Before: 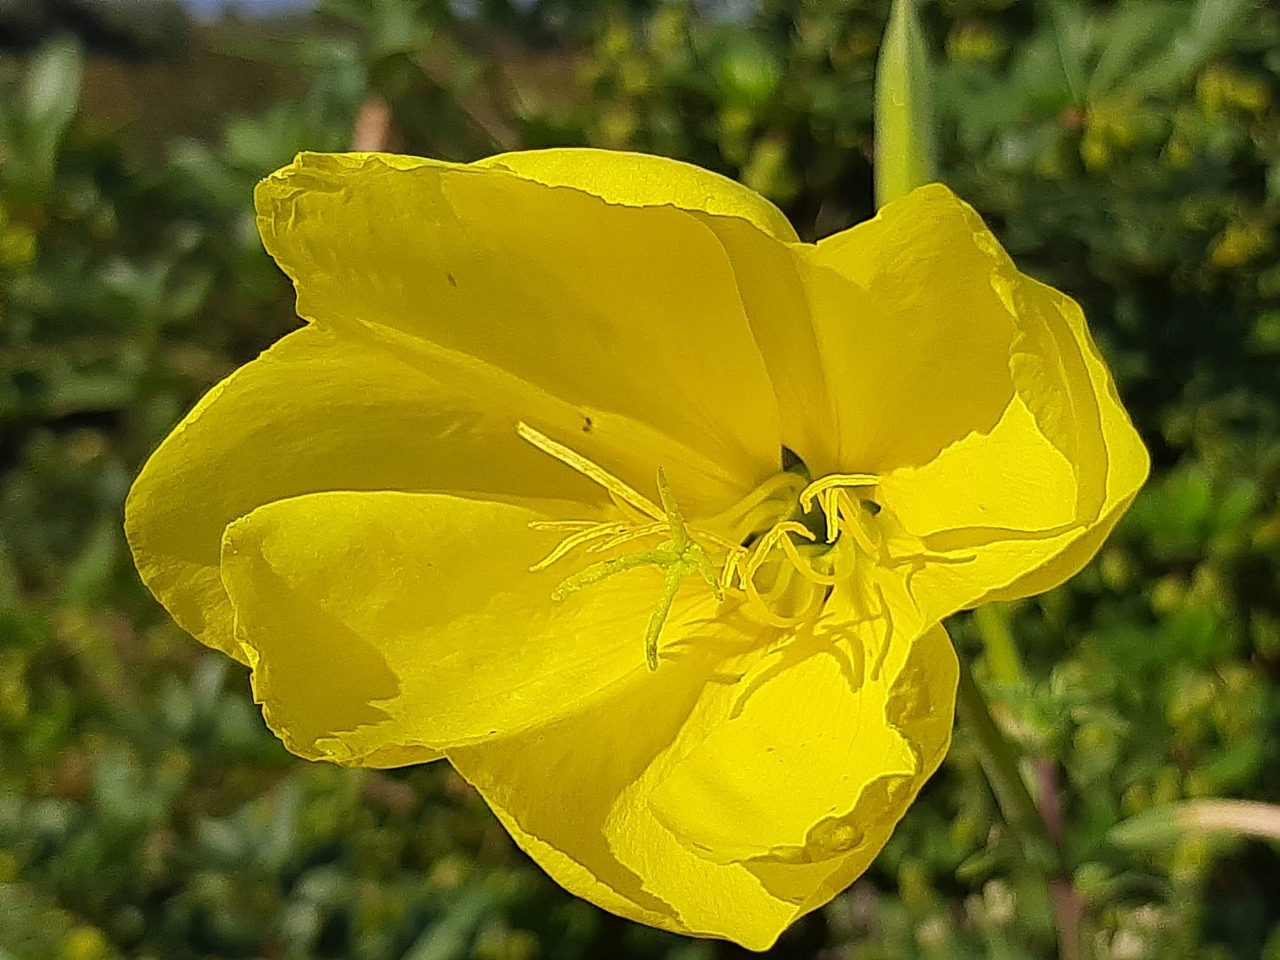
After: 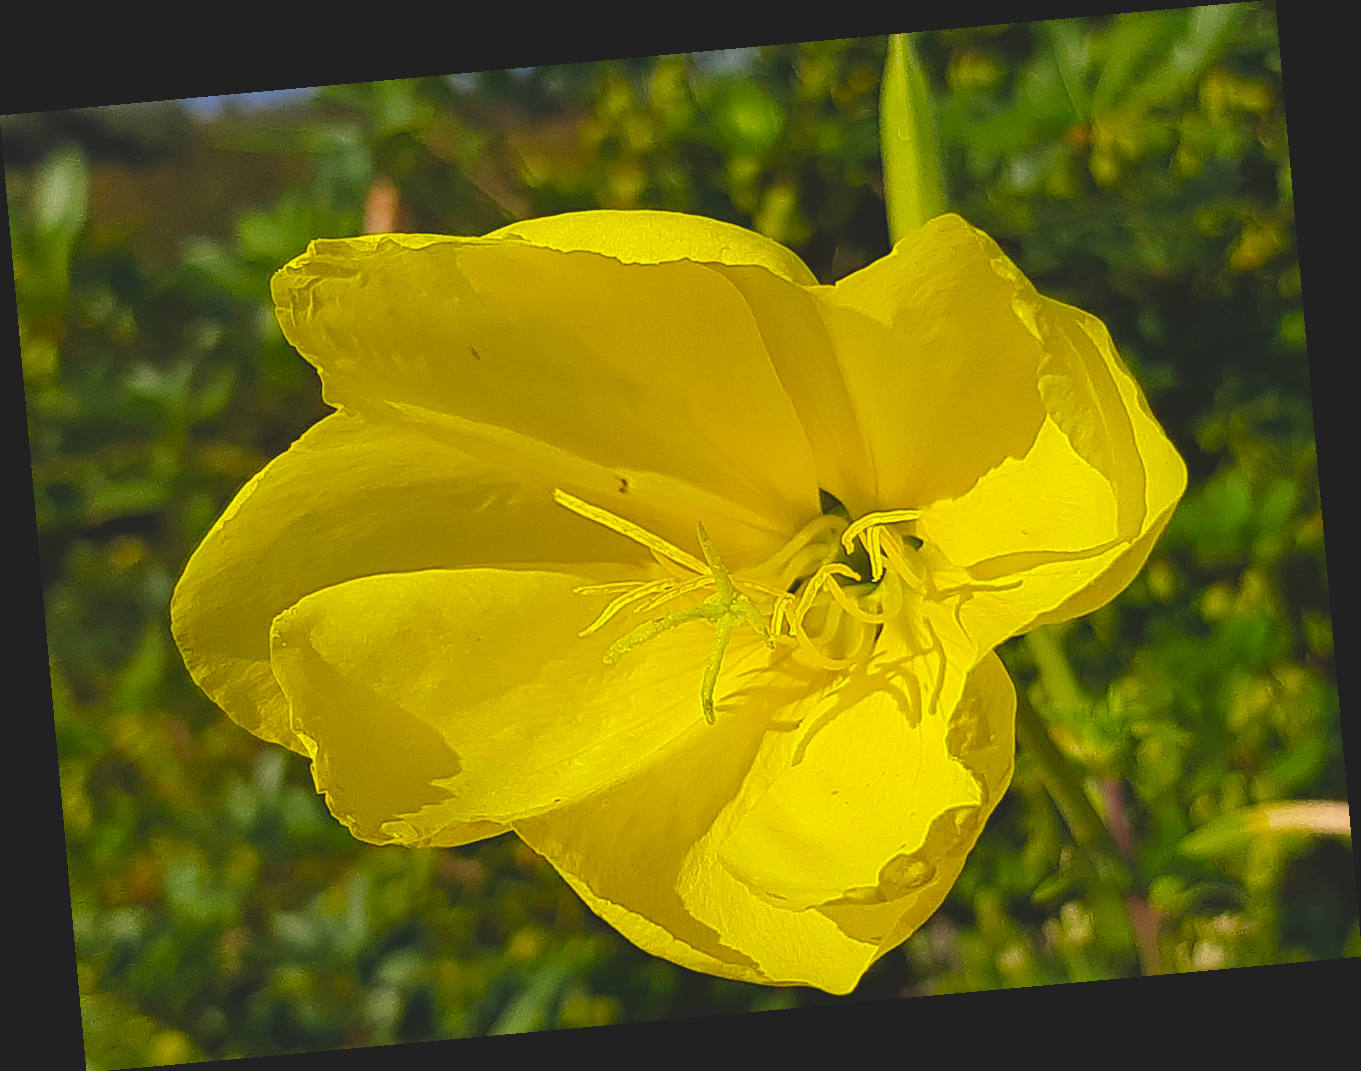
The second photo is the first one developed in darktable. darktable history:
rotate and perspective: rotation -5.2°, automatic cropping off
color balance rgb: linear chroma grading › global chroma 15%, perceptual saturation grading › global saturation 30%
exposure: black level correction -0.015, compensate highlight preservation false
